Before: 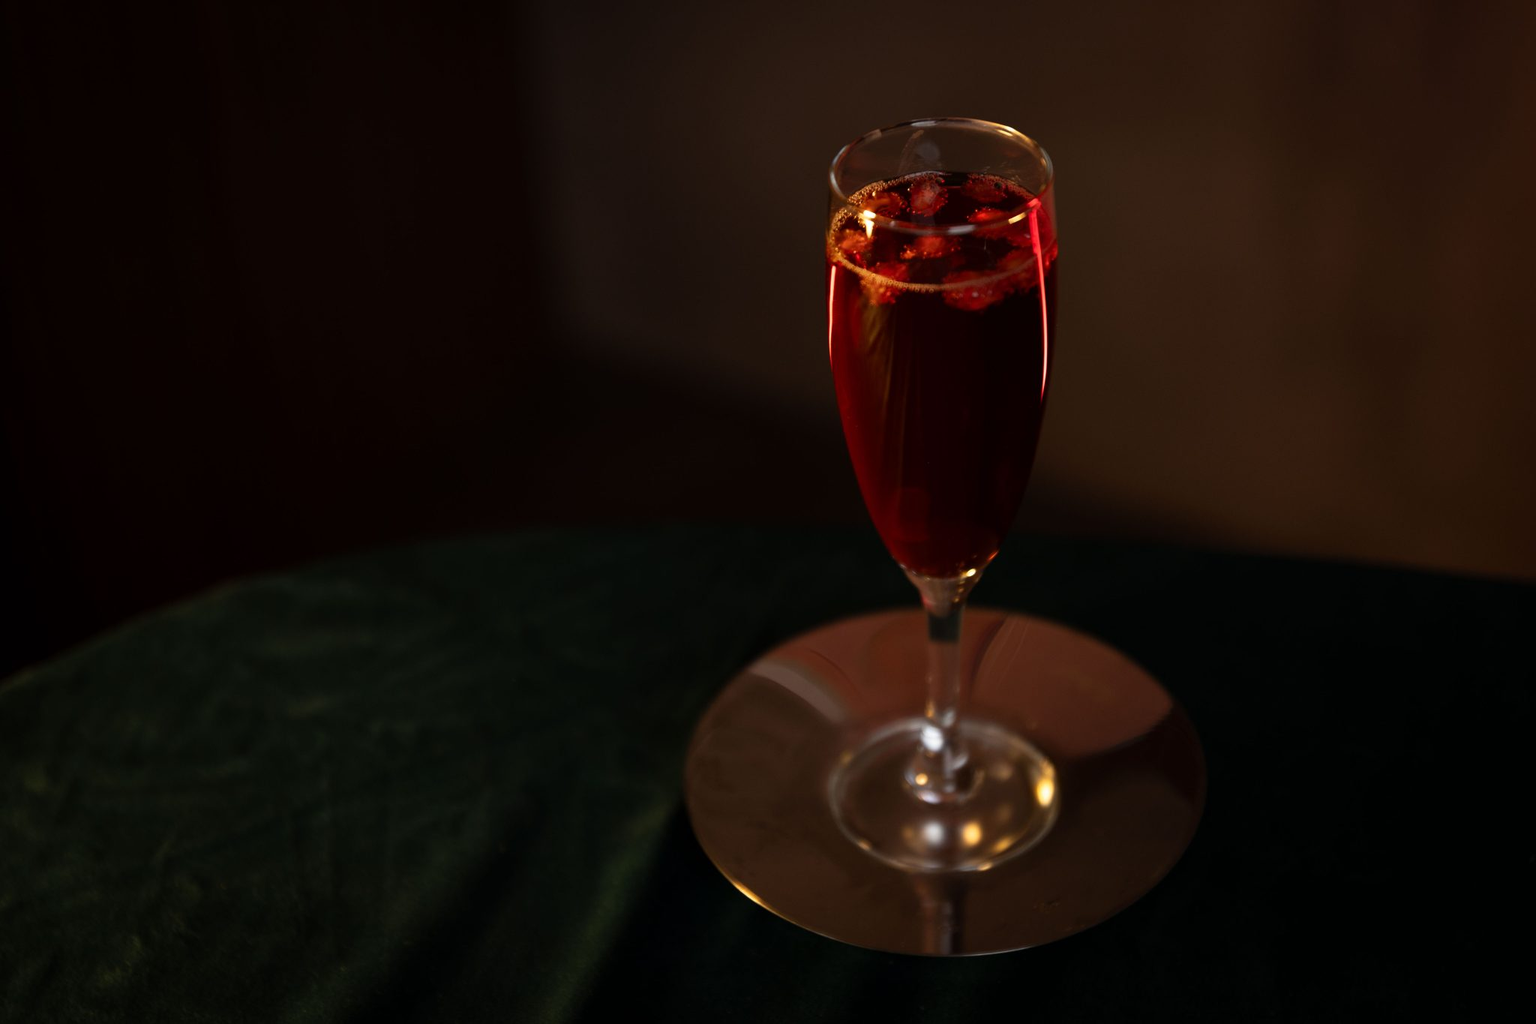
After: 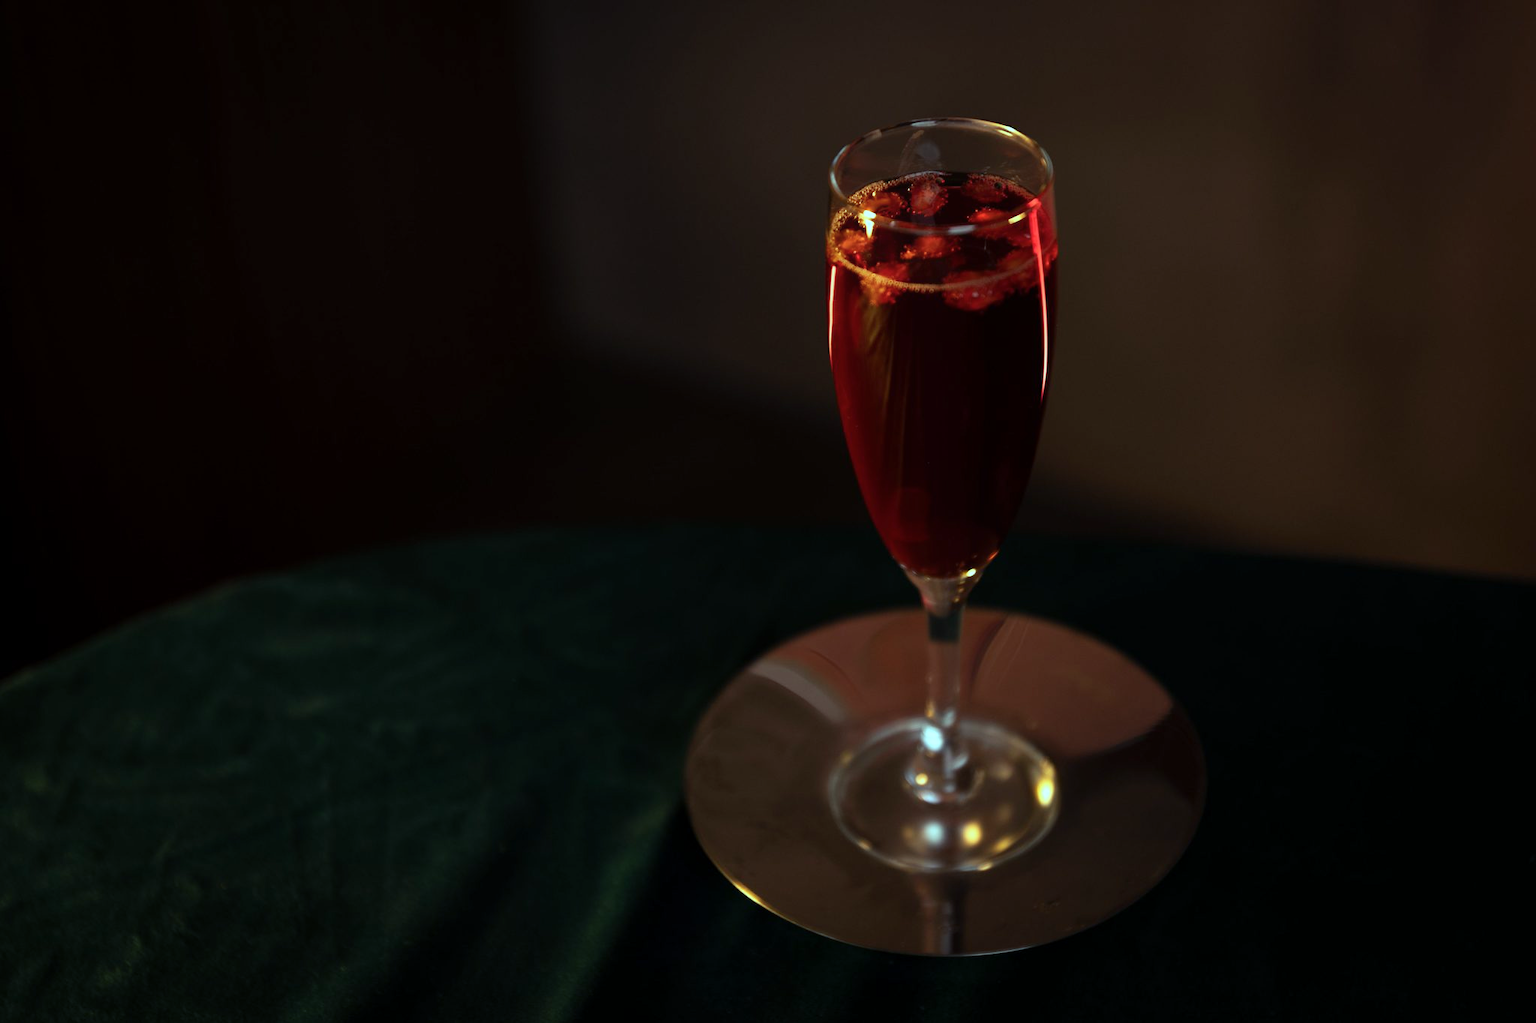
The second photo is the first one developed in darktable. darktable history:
color balance rgb: shadows lift › chroma 7.23%, shadows lift › hue 246.48°, highlights gain › chroma 5.38%, highlights gain › hue 196.93°, white fulcrum 1 EV
bloom: size 13.65%, threshold 98.39%, strength 4.82%
levels: mode automatic, black 0.023%, white 99.97%, levels [0.062, 0.494, 0.925]
